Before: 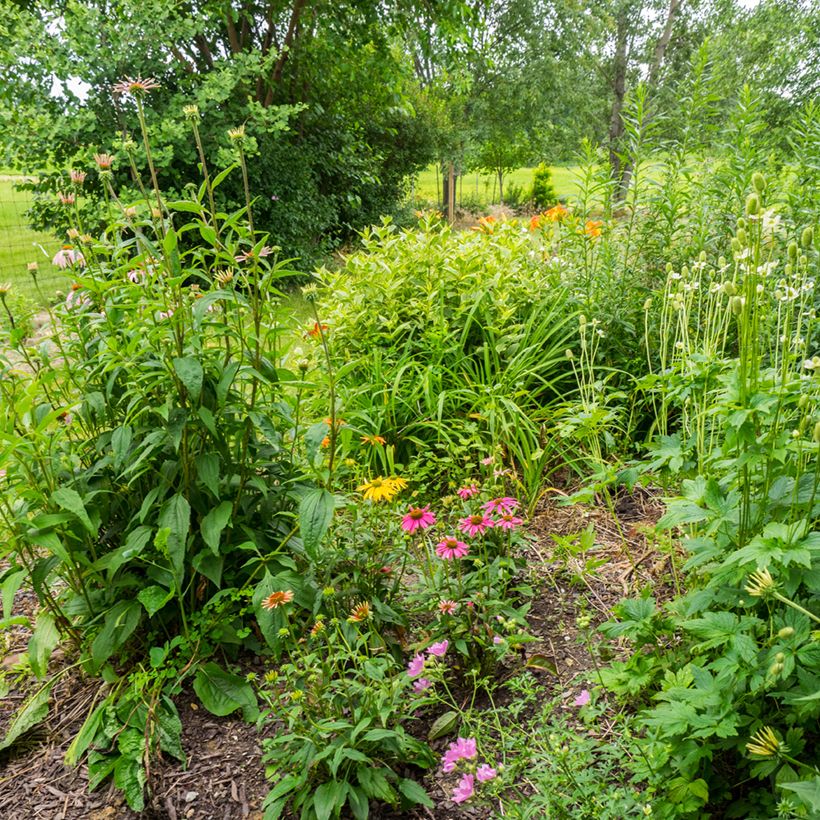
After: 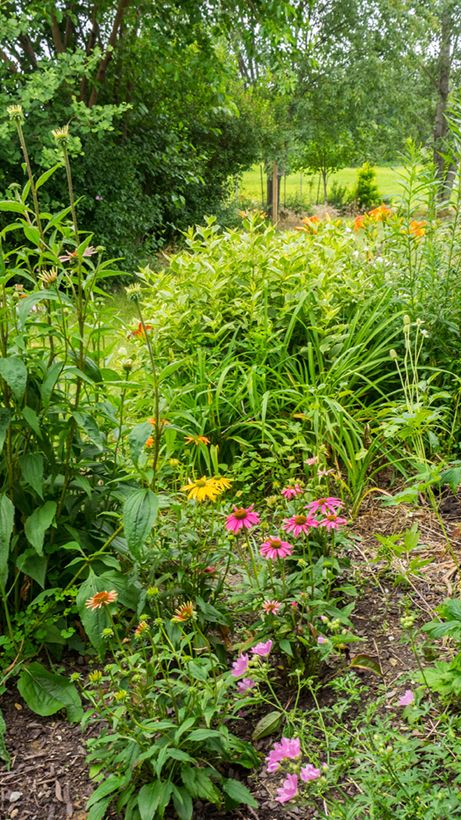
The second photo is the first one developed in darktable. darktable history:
sharpen: radius 2.883, amount 0.868, threshold 47.523
crop: left 21.496%, right 22.254%
